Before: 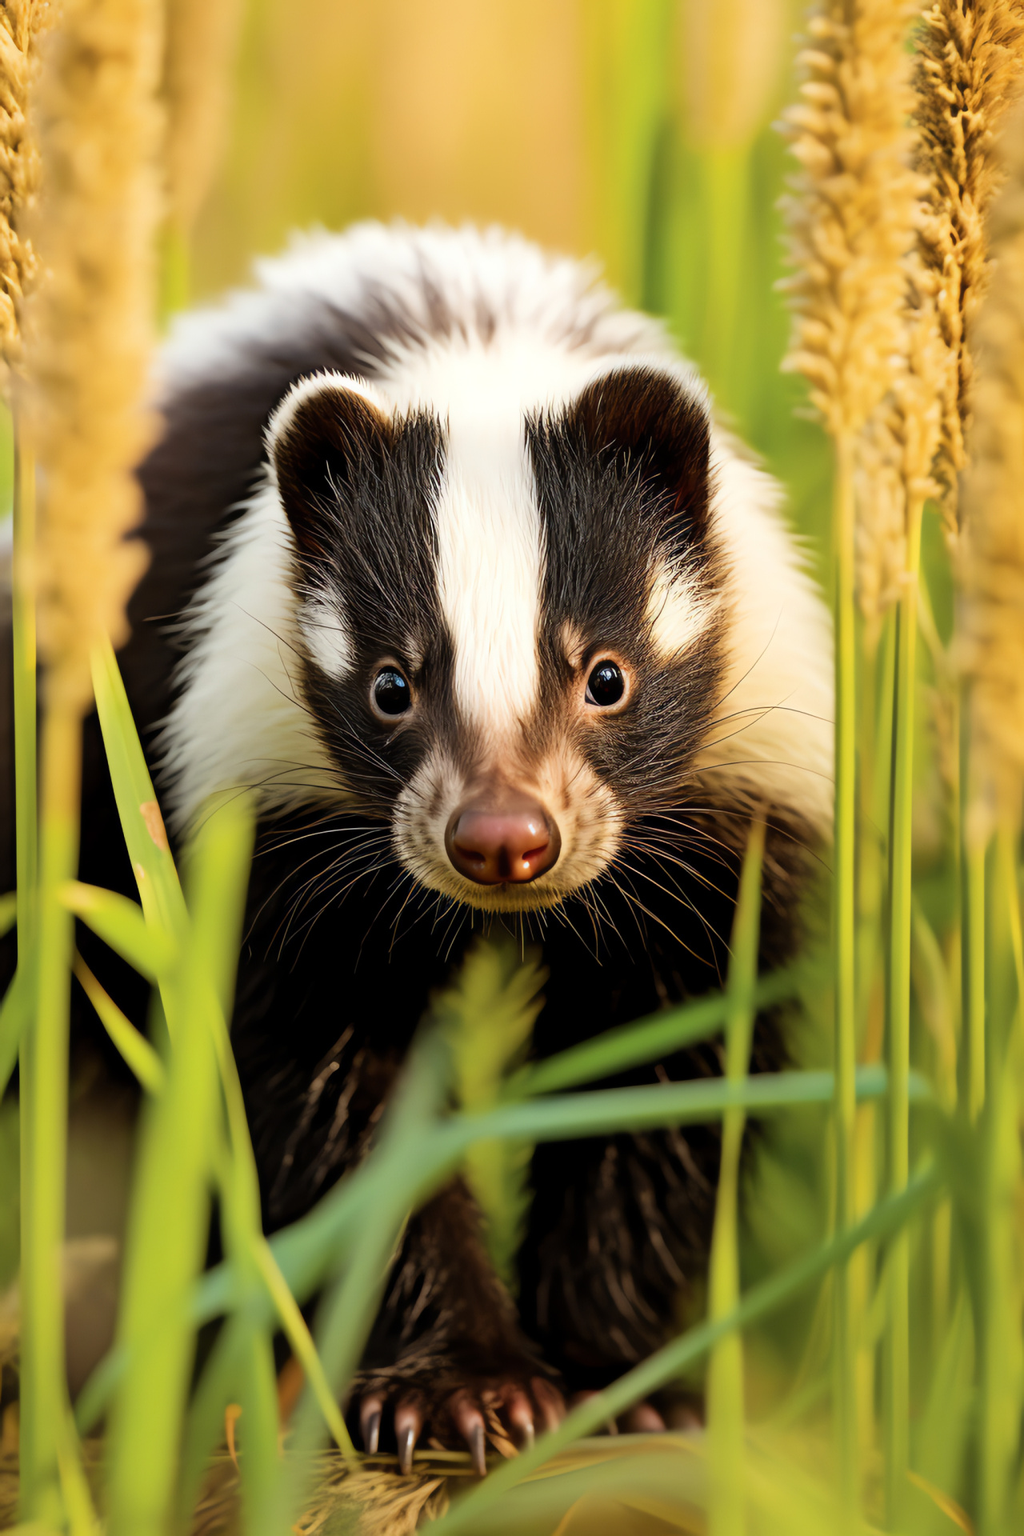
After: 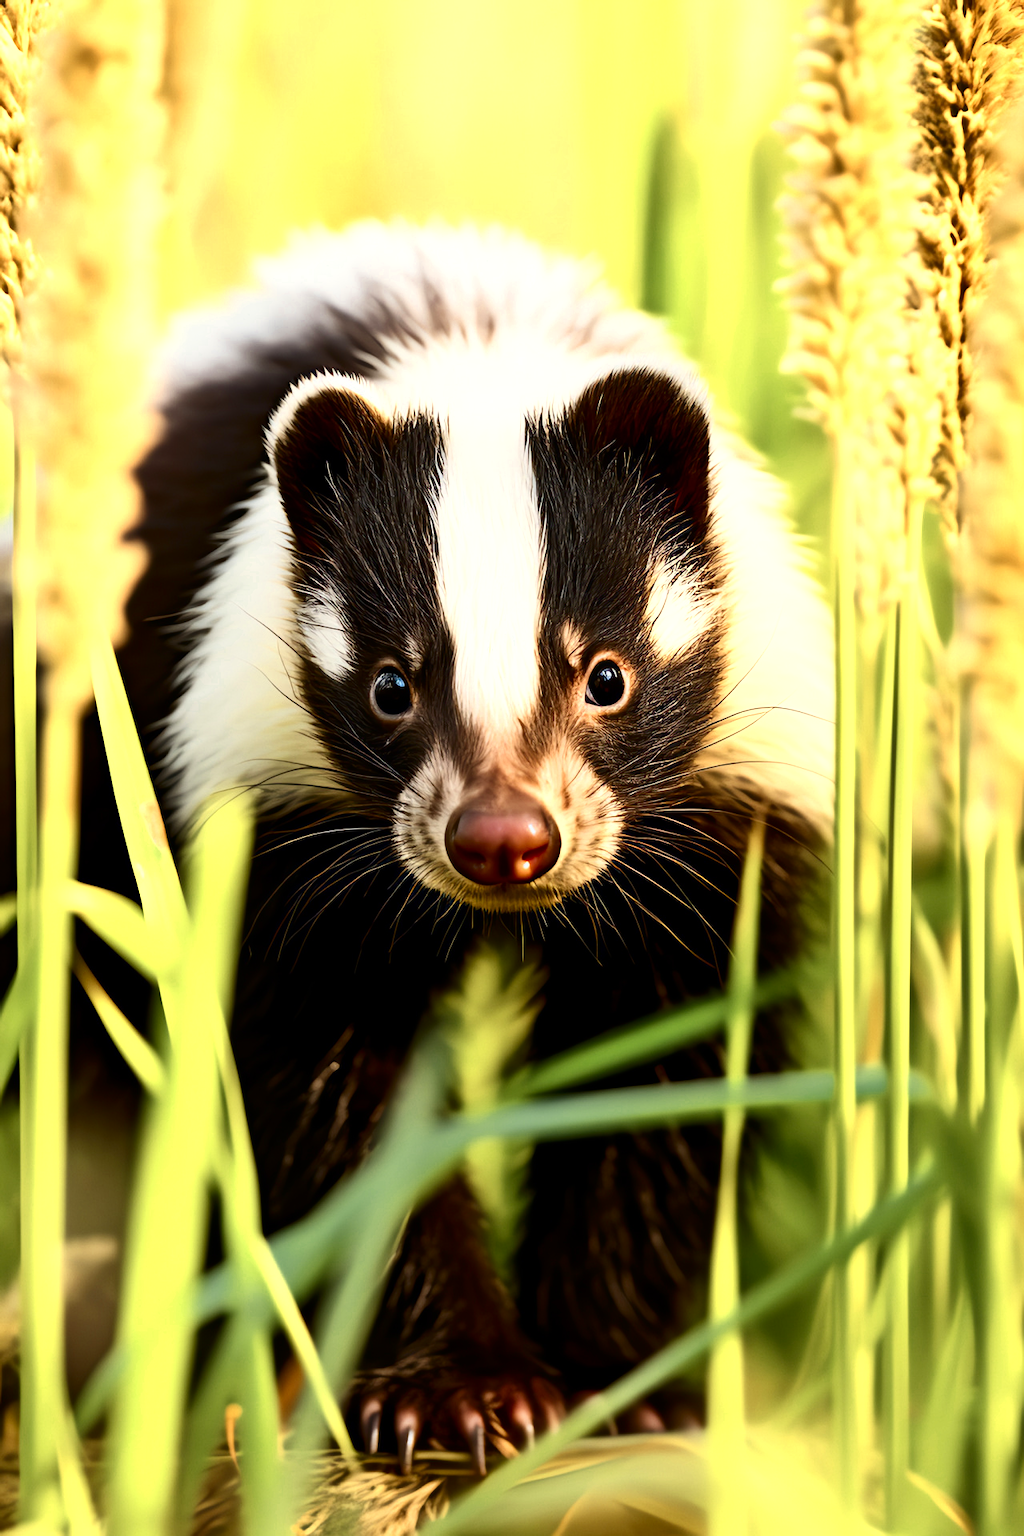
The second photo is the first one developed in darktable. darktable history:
color zones: curves: ch0 [(0.004, 0.305) (0.261, 0.623) (0.389, 0.399) (0.708, 0.571) (0.947, 0.34)]; ch1 [(0.025, 0.645) (0.229, 0.584) (0.326, 0.551) (0.484, 0.262) (0.757, 0.643)]
contrast brightness saturation: contrast 0.28
